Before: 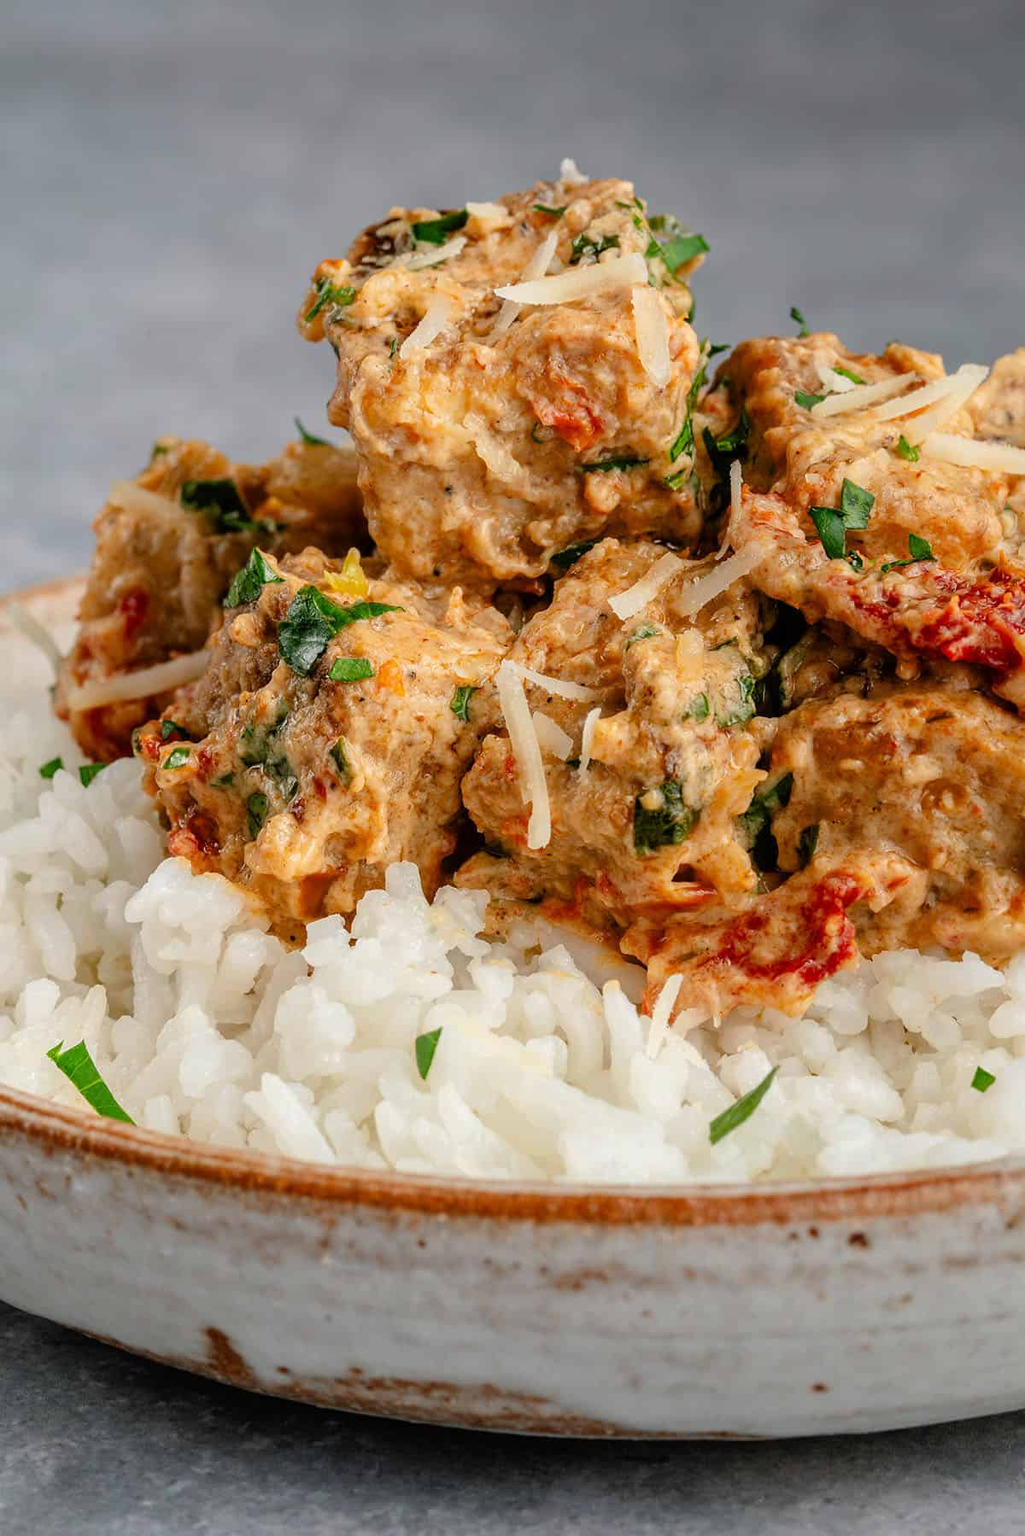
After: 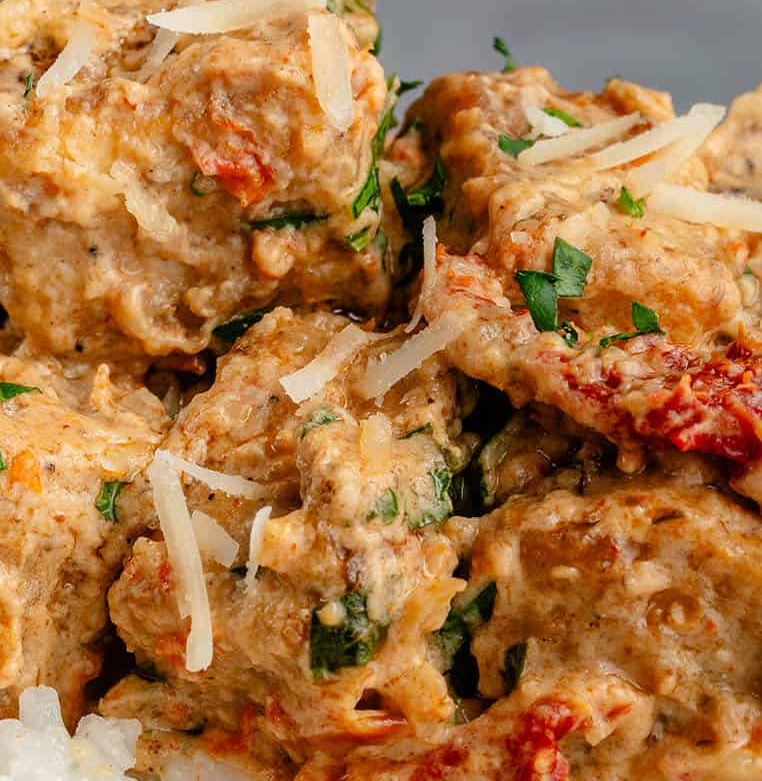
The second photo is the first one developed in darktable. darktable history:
crop: left 36.012%, top 17.984%, right 0.408%, bottom 38.558%
